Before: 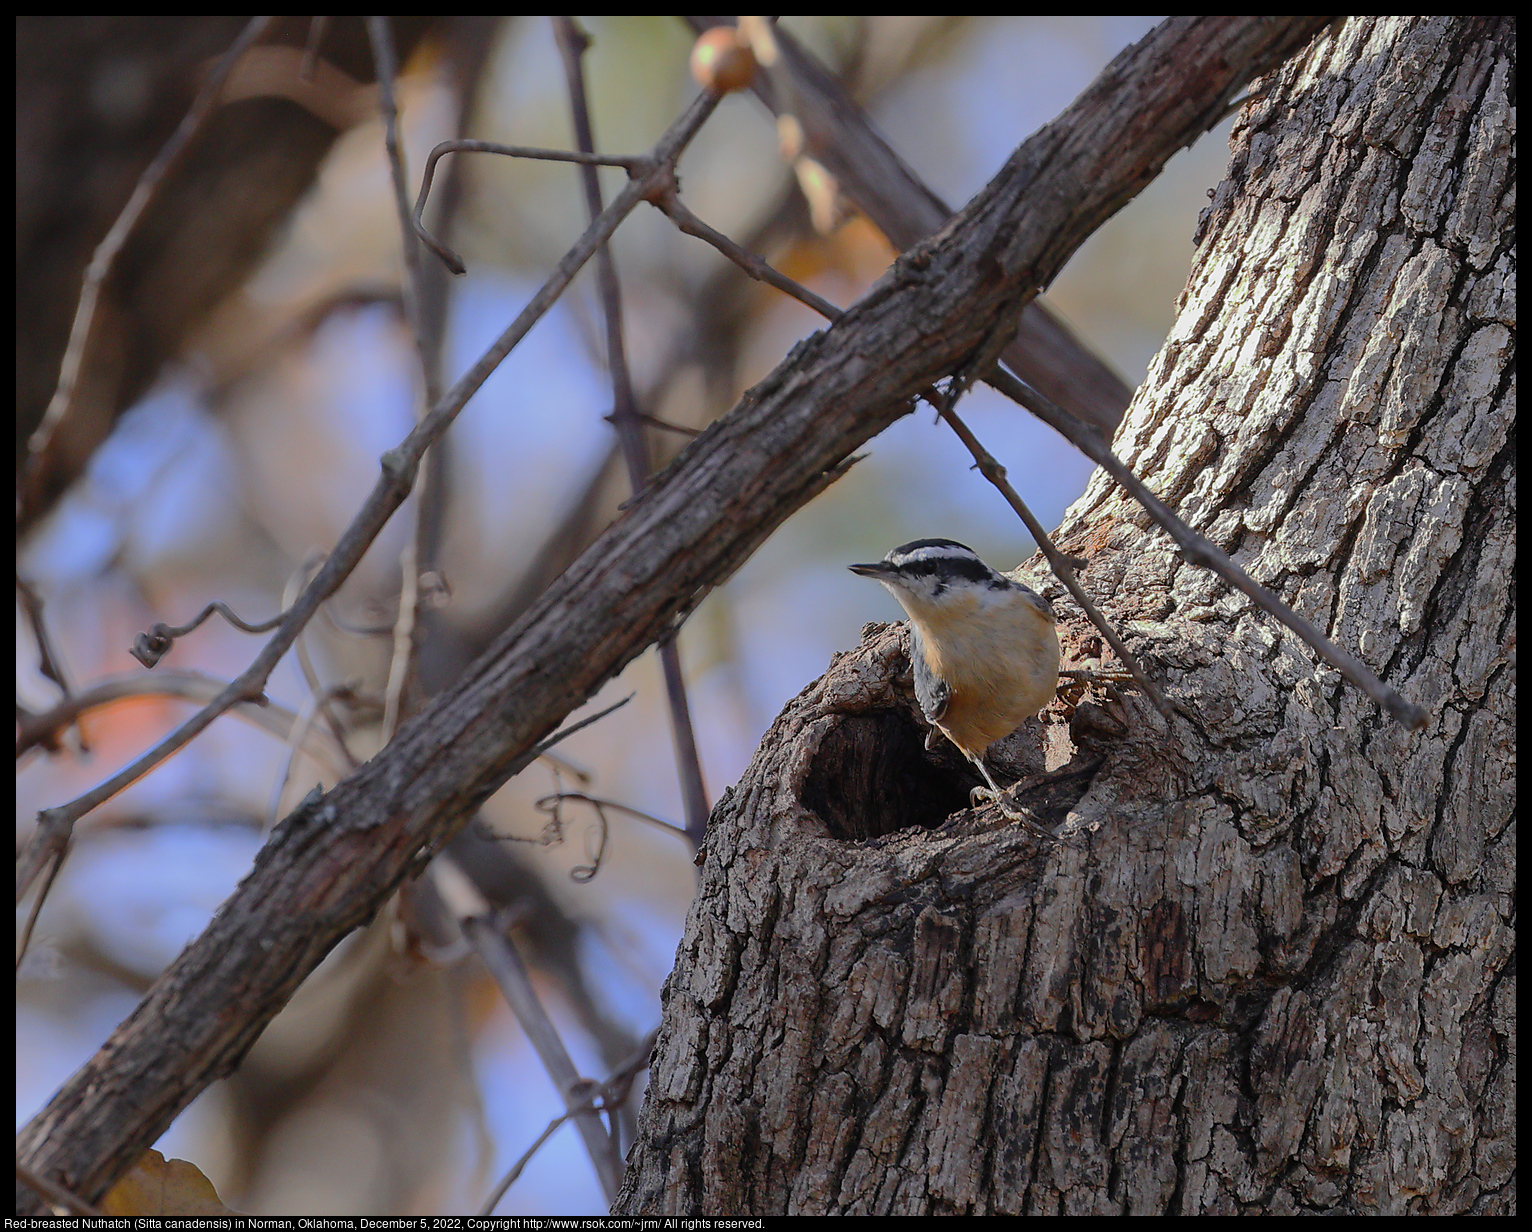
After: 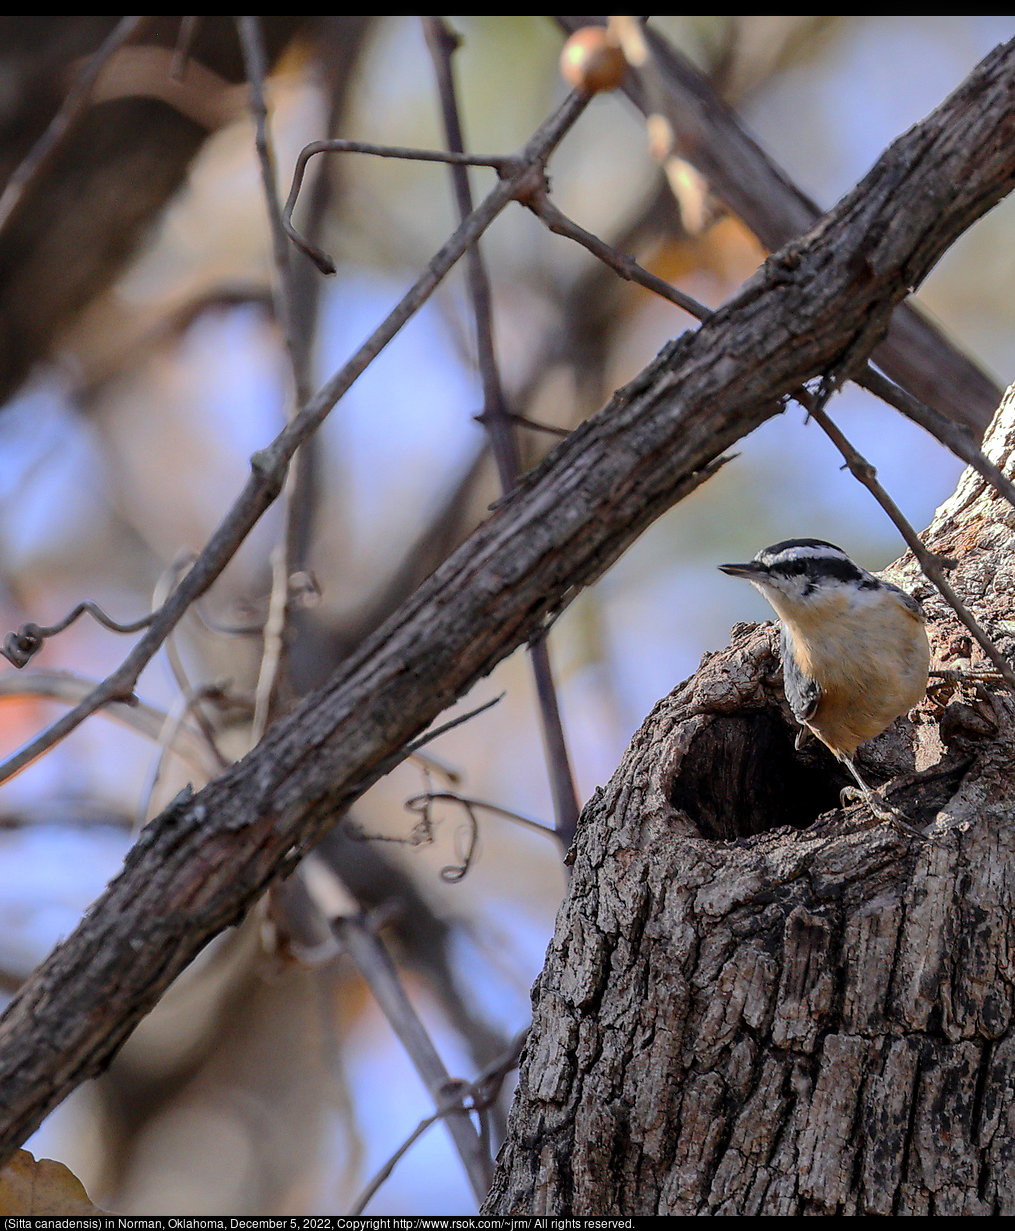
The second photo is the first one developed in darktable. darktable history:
crop and rotate: left 8.528%, right 25.203%
tone equalizer: -8 EV -0.409 EV, -7 EV -0.364 EV, -6 EV -0.35 EV, -5 EV -0.204 EV, -3 EV 0.226 EV, -2 EV 0.311 EV, -1 EV 0.374 EV, +0 EV 0.414 EV, mask exposure compensation -0.51 EV
local contrast: detail 130%
